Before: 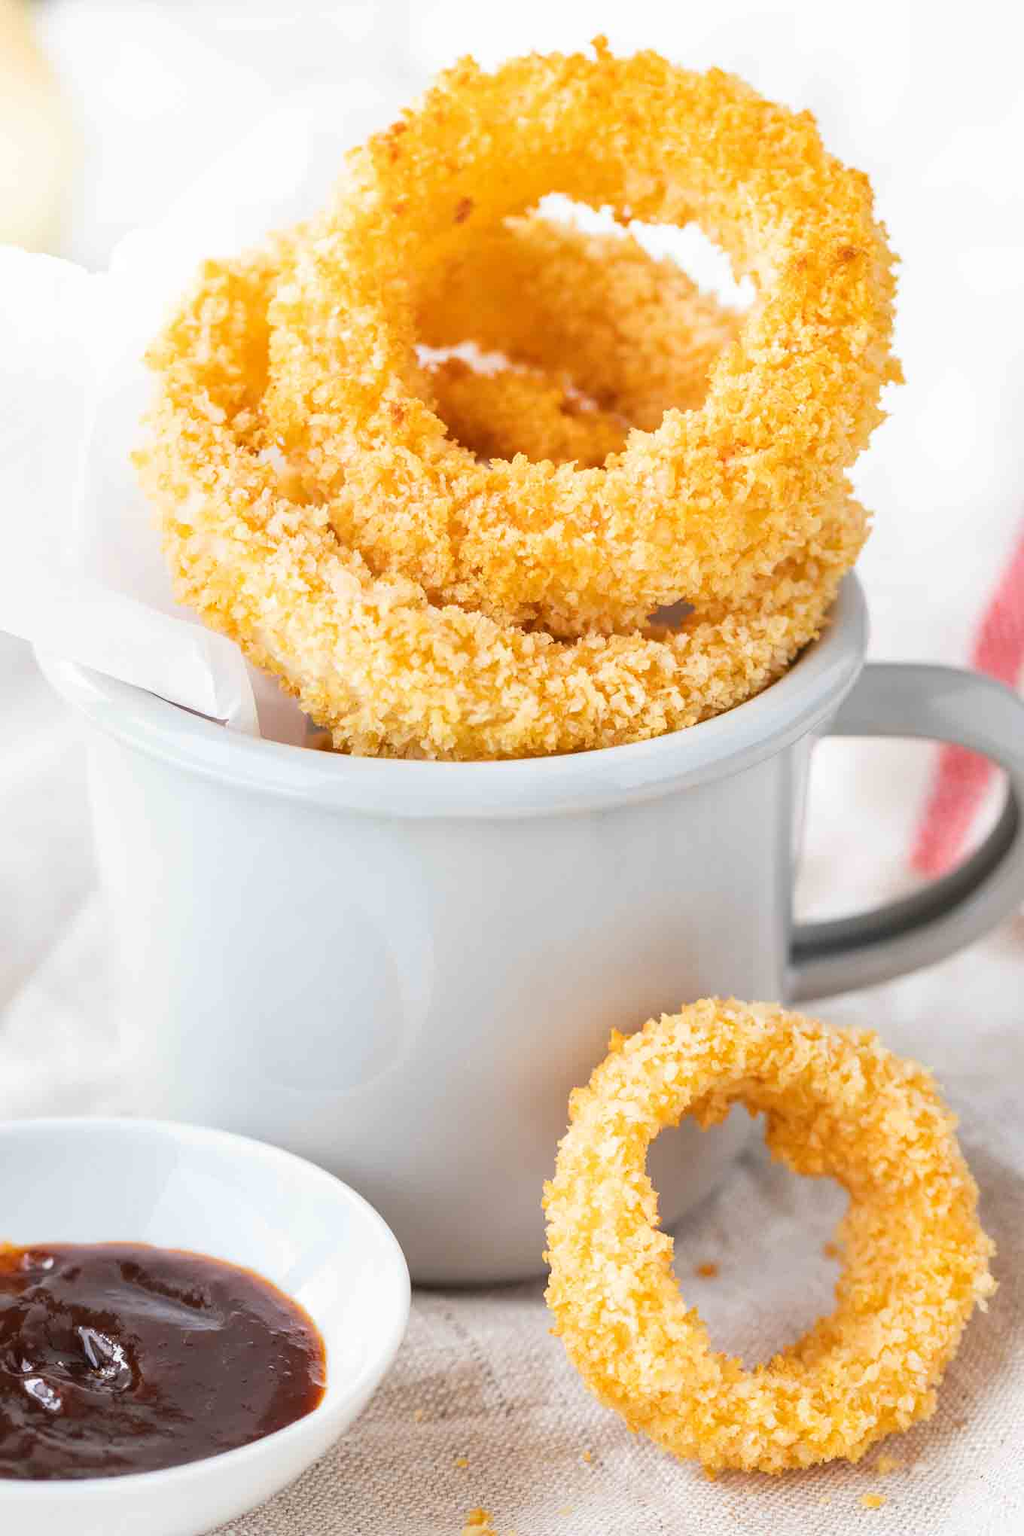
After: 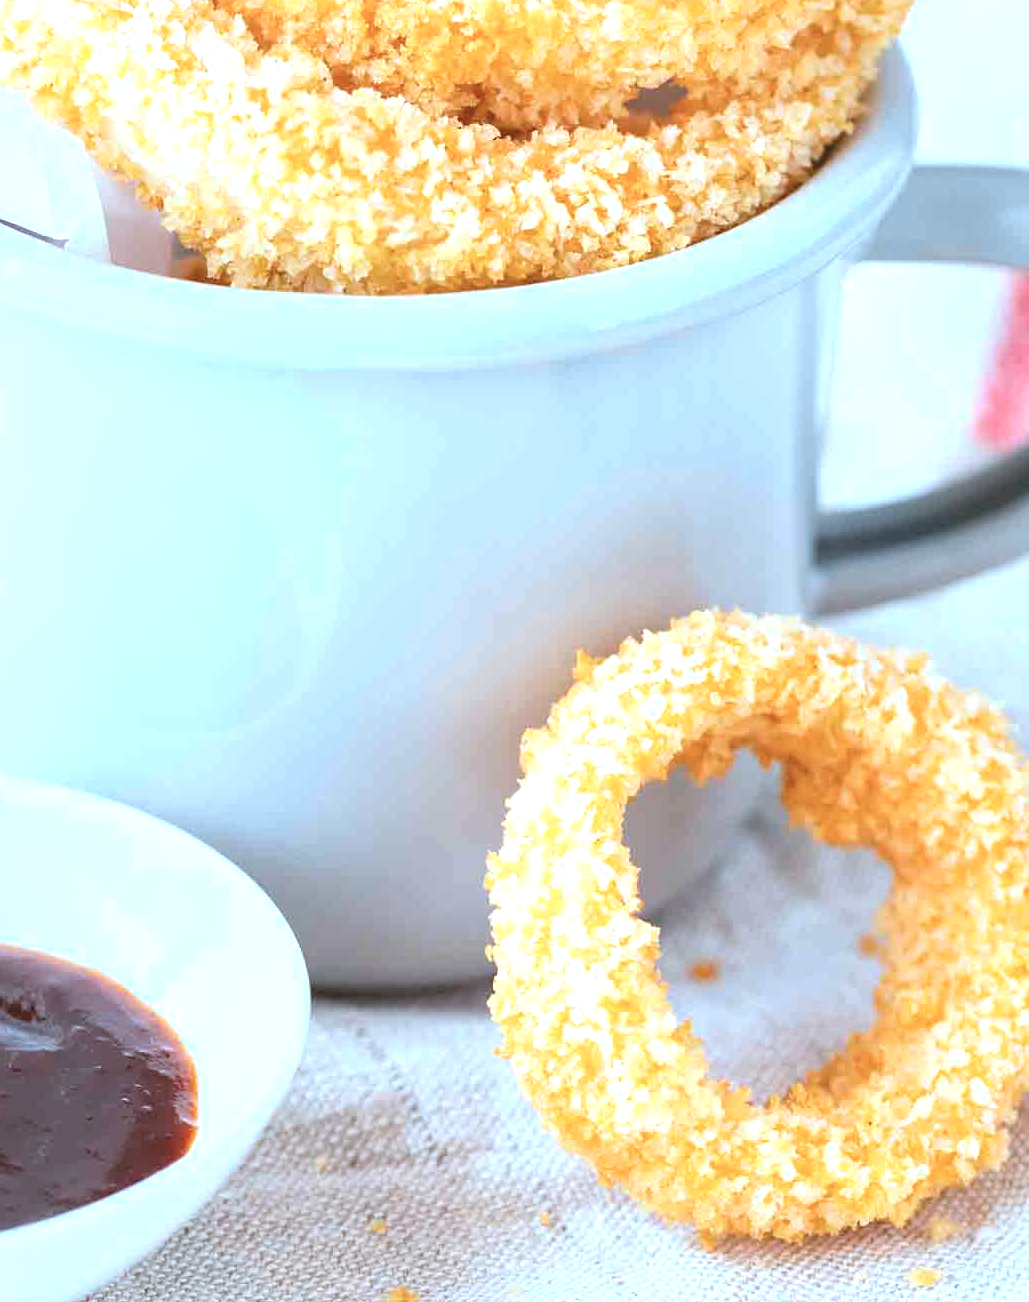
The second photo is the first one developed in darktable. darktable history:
exposure: black level correction 0, exposure 0.5 EV, compensate highlight preservation false
color correction: highlights a* -9.35, highlights b* -23.15
crop and rotate: left 17.299%, top 35.115%, right 7.015%, bottom 1.024%
